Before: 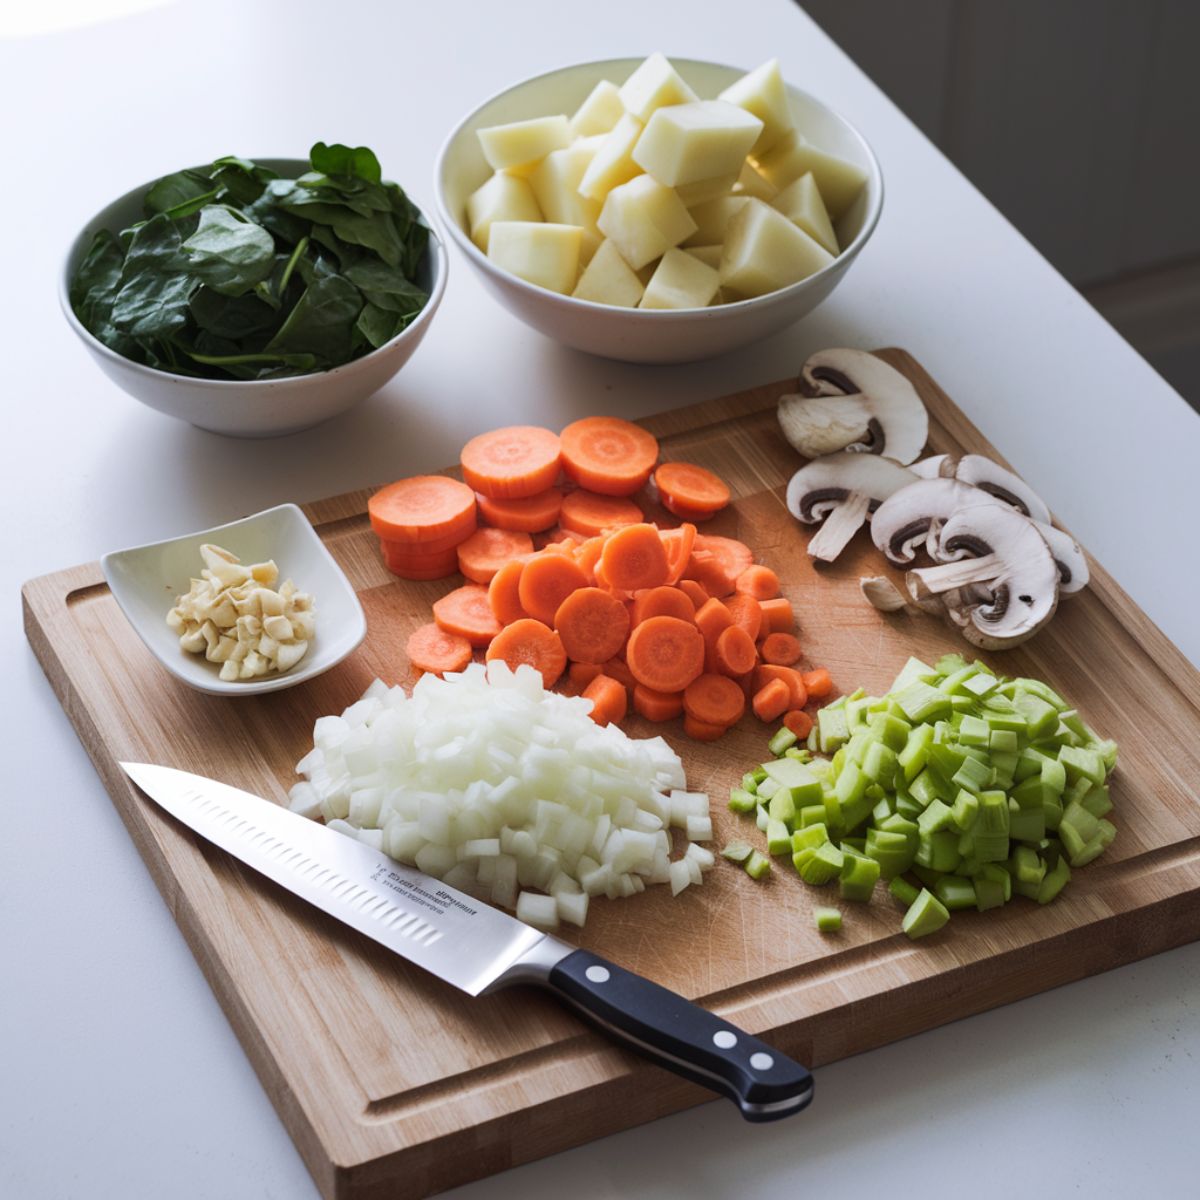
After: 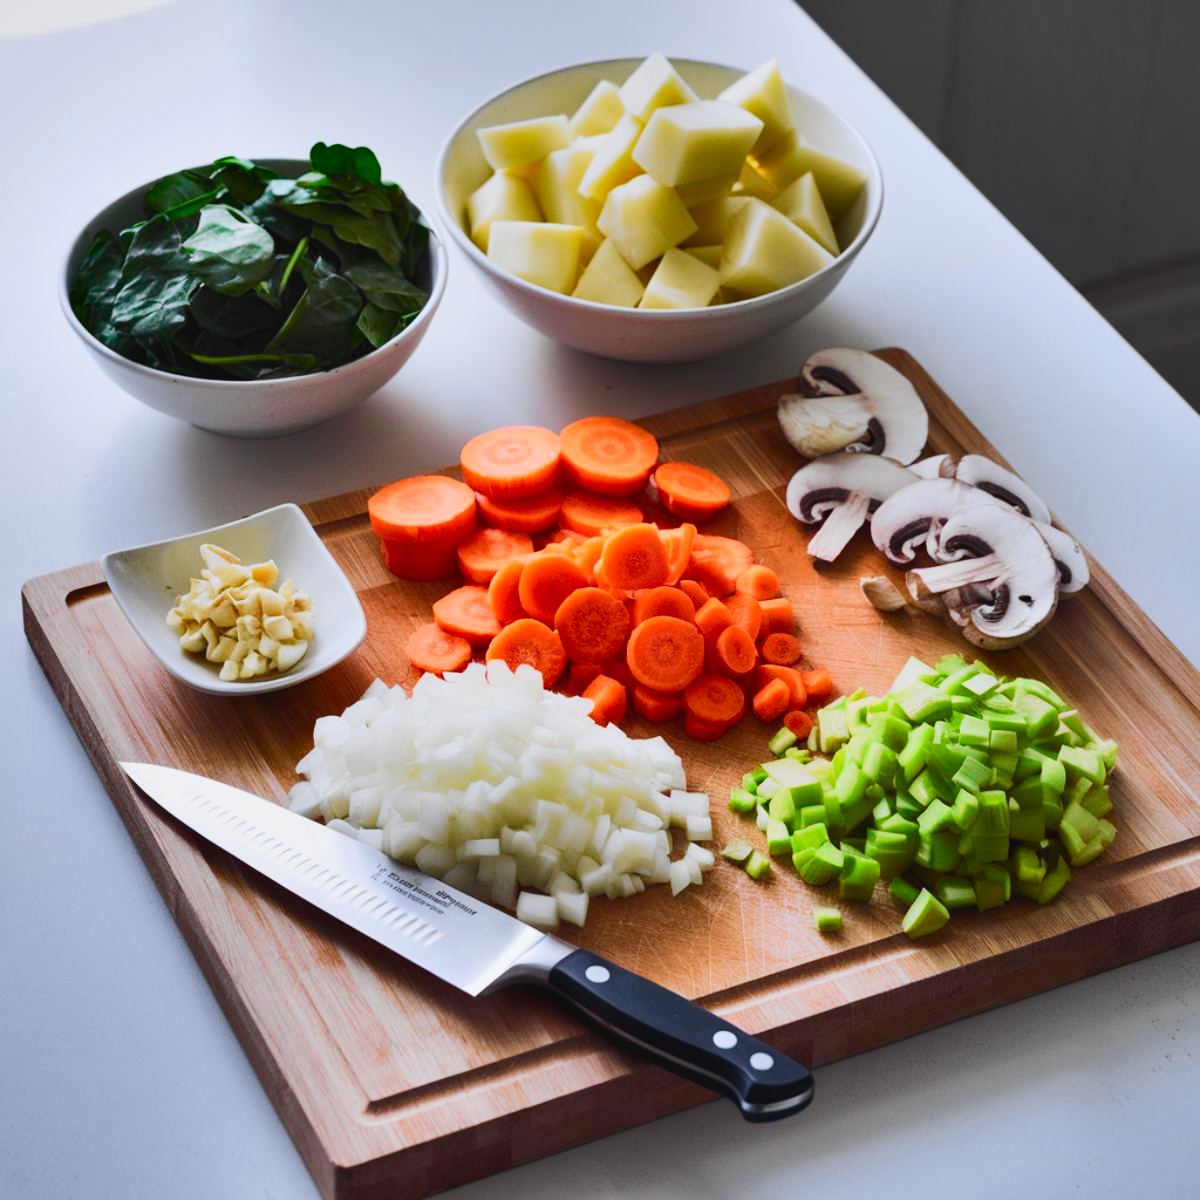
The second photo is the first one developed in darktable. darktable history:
tone curve: curves: ch0 [(0, 0.023) (0.103, 0.087) (0.295, 0.297) (0.445, 0.531) (0.553, 0.665) (0.735, 0.843) (0.994, 1)]; ch1 [(0, 0) (0.427, 0.346) (0.456, 0.426) (0.484, 0.494) (0.509, 0.505) (0.535, 0.56) (0.581, 0.632) (0.646, 0.715) (1, 1)]; ch2 [(0, 0) (0.369, 0.388) (0.449, 0.431) (0.501, 0.495) (0.533, 0.518) (0.572, 0.612) (0.677, 0.752) (1, 1)], color space Lab, independent channels, preserve colors none
tone equalizer: on, module defaults
shadows and highlights: white point adjustment -3.64, highlights -63.34, highlights color adjustment 42%, soften with gaussian
